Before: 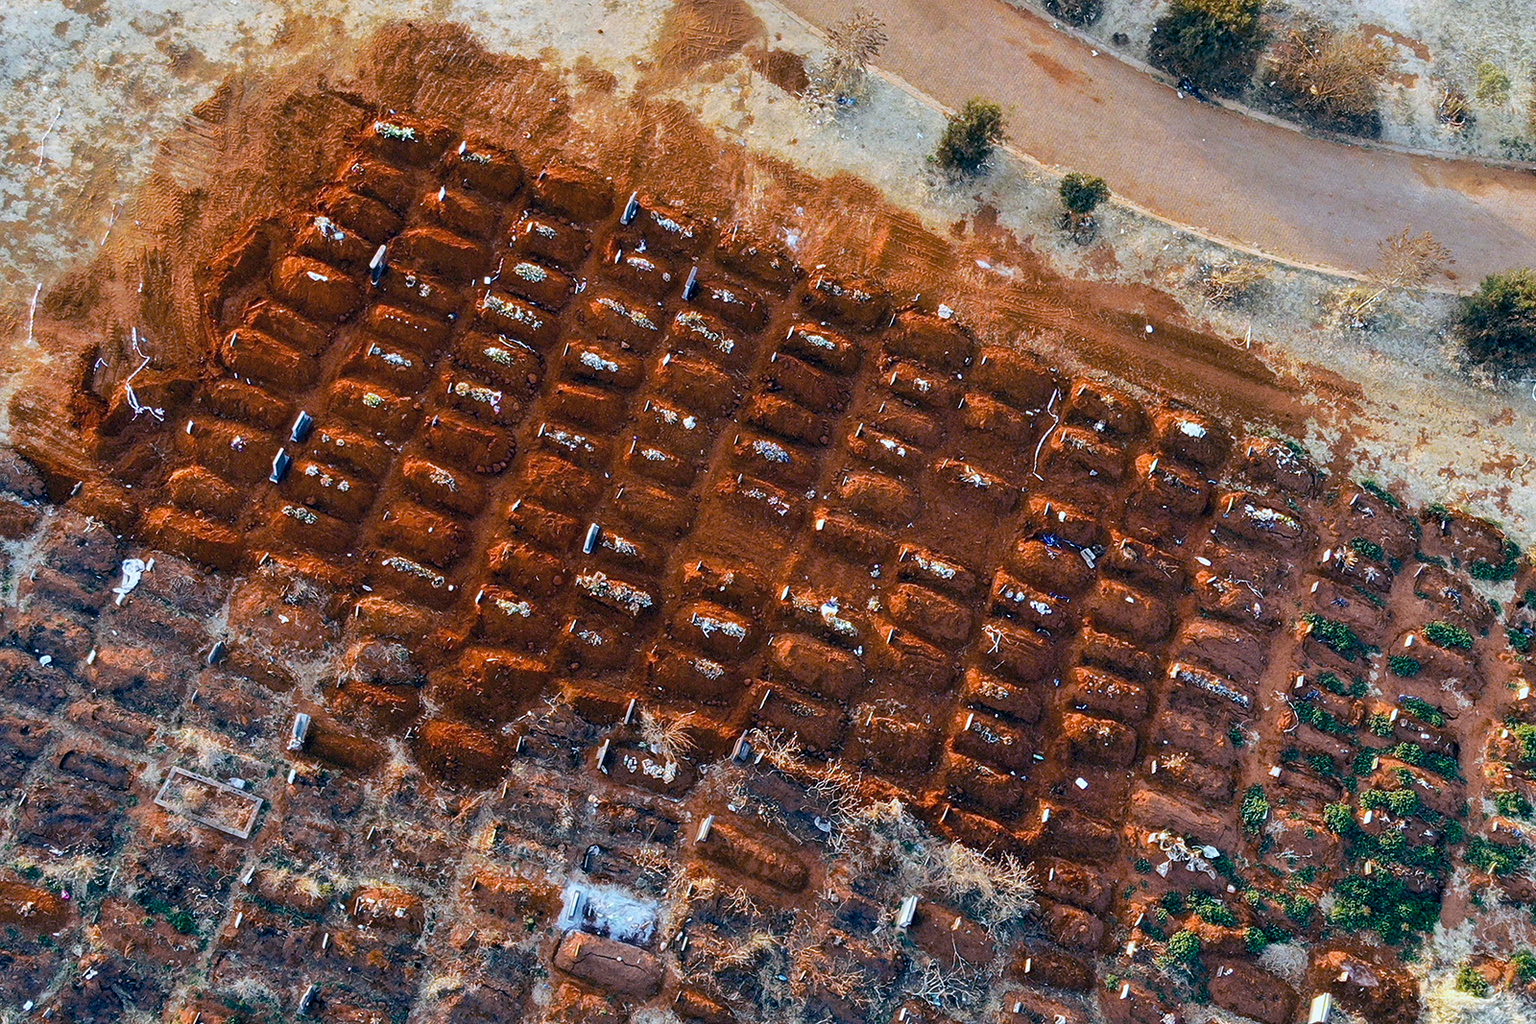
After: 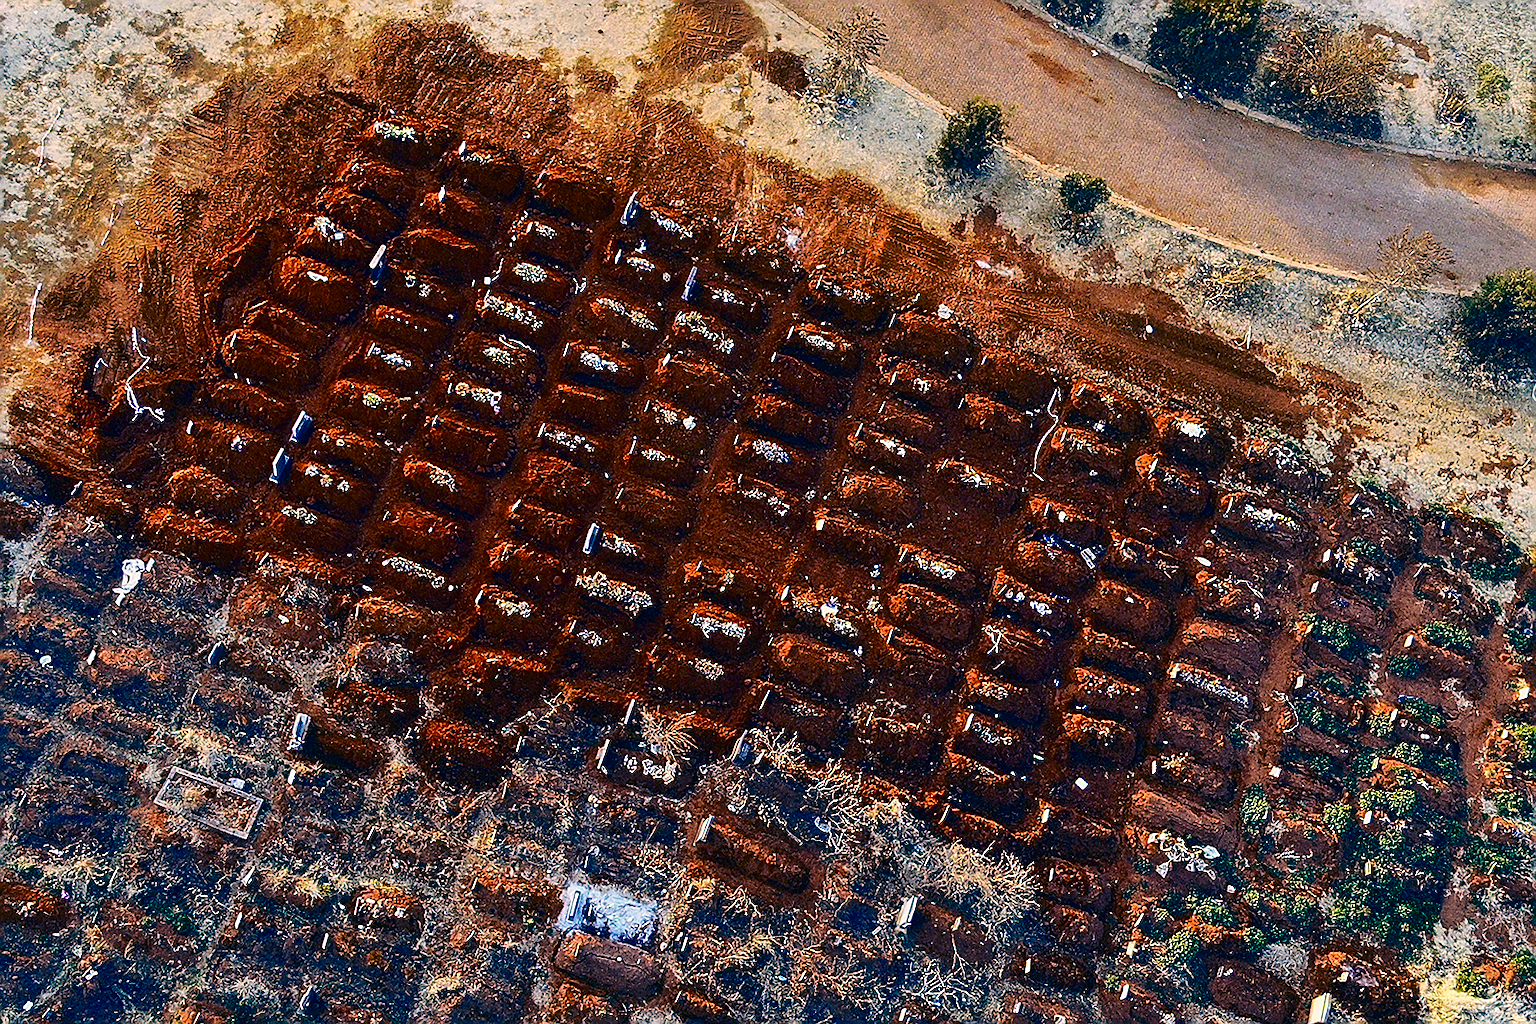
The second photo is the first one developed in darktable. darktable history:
color correction: highlights a* 10.37, highlights b* 14.48, shadows a* -9.93, shadows b* -15.09
sharpen: radius 1.36, amount 1.266, threshold 0.789
contrast brightness saturation: contrast 0.217, brightness -0.188, saturation 0.237
